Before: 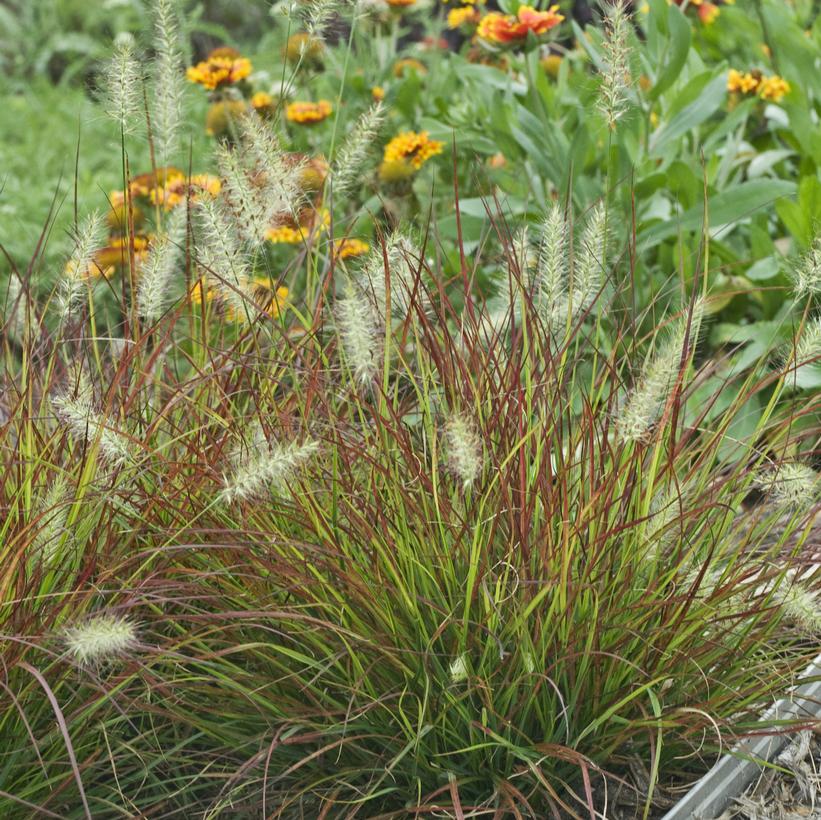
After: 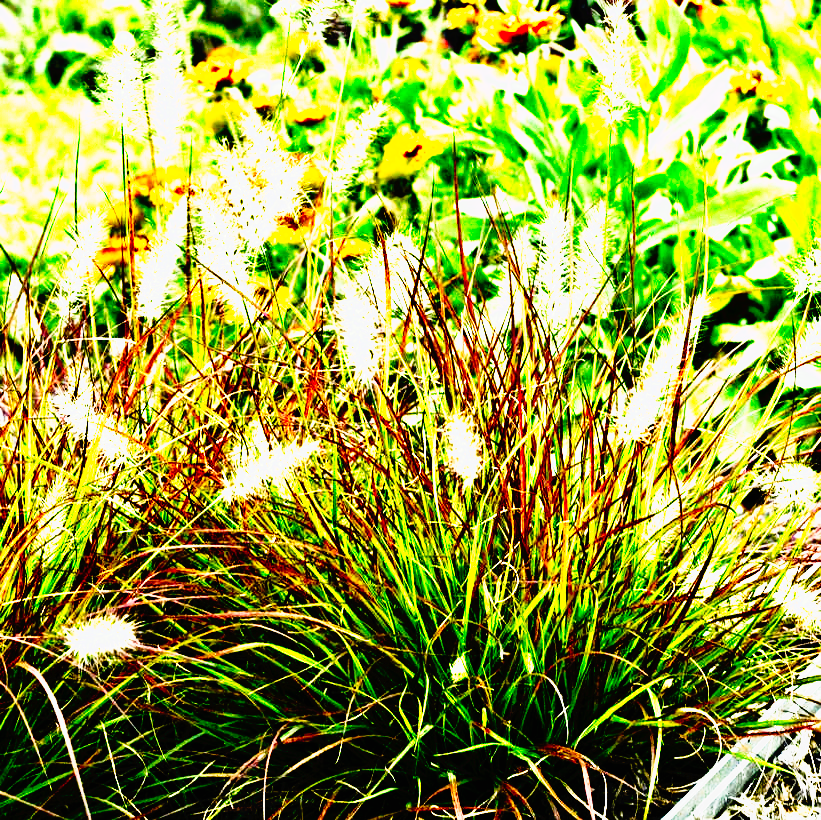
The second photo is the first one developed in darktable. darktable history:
tone equalizer: on, module defaults
base curve: curves: ch0 [(0, 0) (0.036, 0.01) (0.123, 0.254) (0.258, 0.504) (0.507, 0.748) (1, 1)], preserve colors none
tone curve: curves: ch0 [(0, 0) (0.003, 0.005) (0.011, 0.005) (0.025, 0.006) (0.044, 0.008) (0.069, 0.01) (0.1, 0.012) (0.136, 0.015) (0.177, 0.019) (0.224, 0.017) (0.277, 0.015) (0.335, 0.018) (0.399, 0.043) (0.468, 0.118) (0.543, 0.349) (0.623, 0.591) (0.709, 0.88) (0.801, 0.983) (0.898, 0.973) (1, 1)], preserve colors none
